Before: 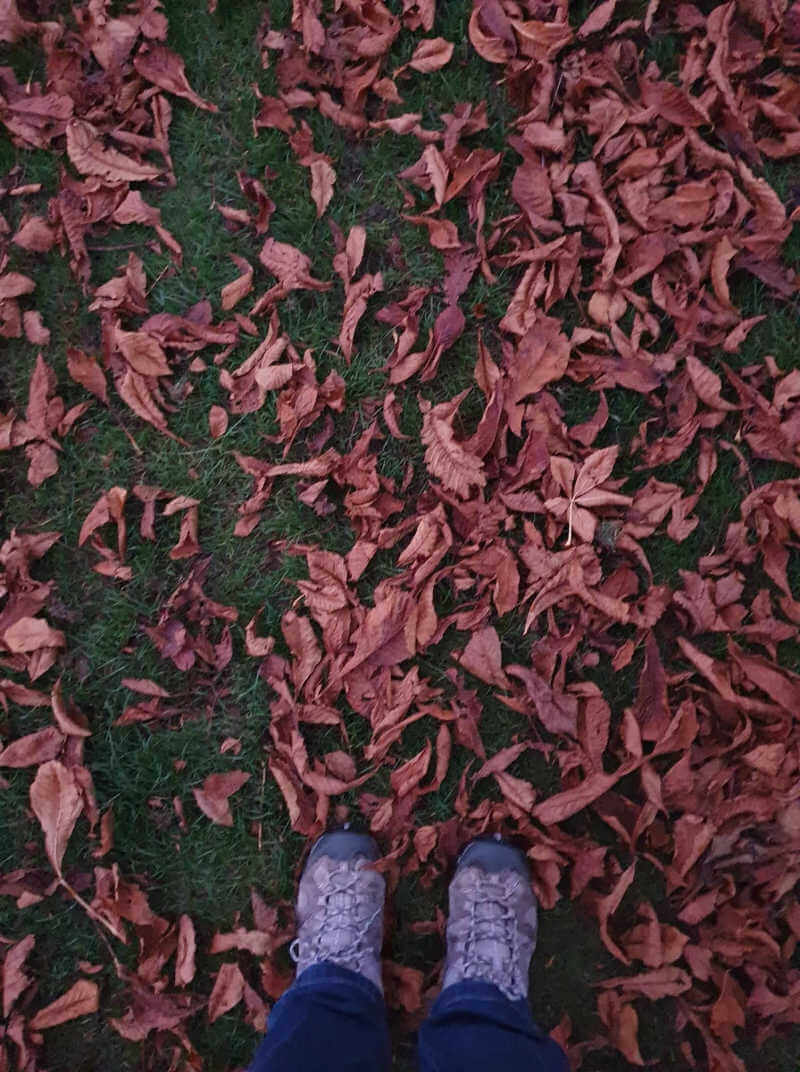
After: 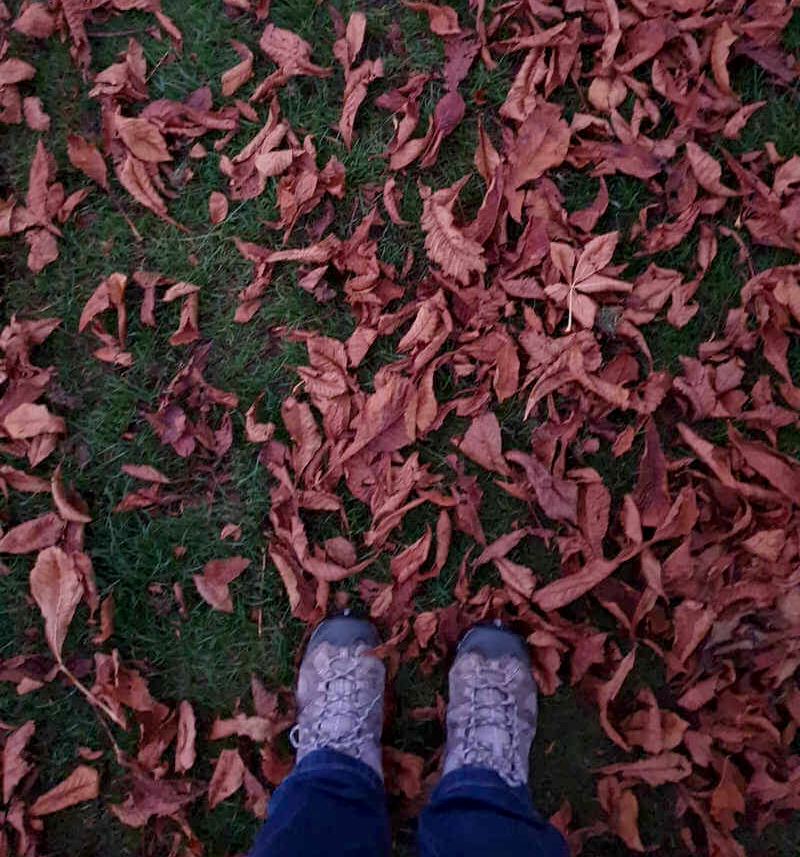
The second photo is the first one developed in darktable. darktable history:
crop and rotate: top 19.998%
exposure: black level correction 0.005, exposure 0.014 EV, compensate highlight preservation false
